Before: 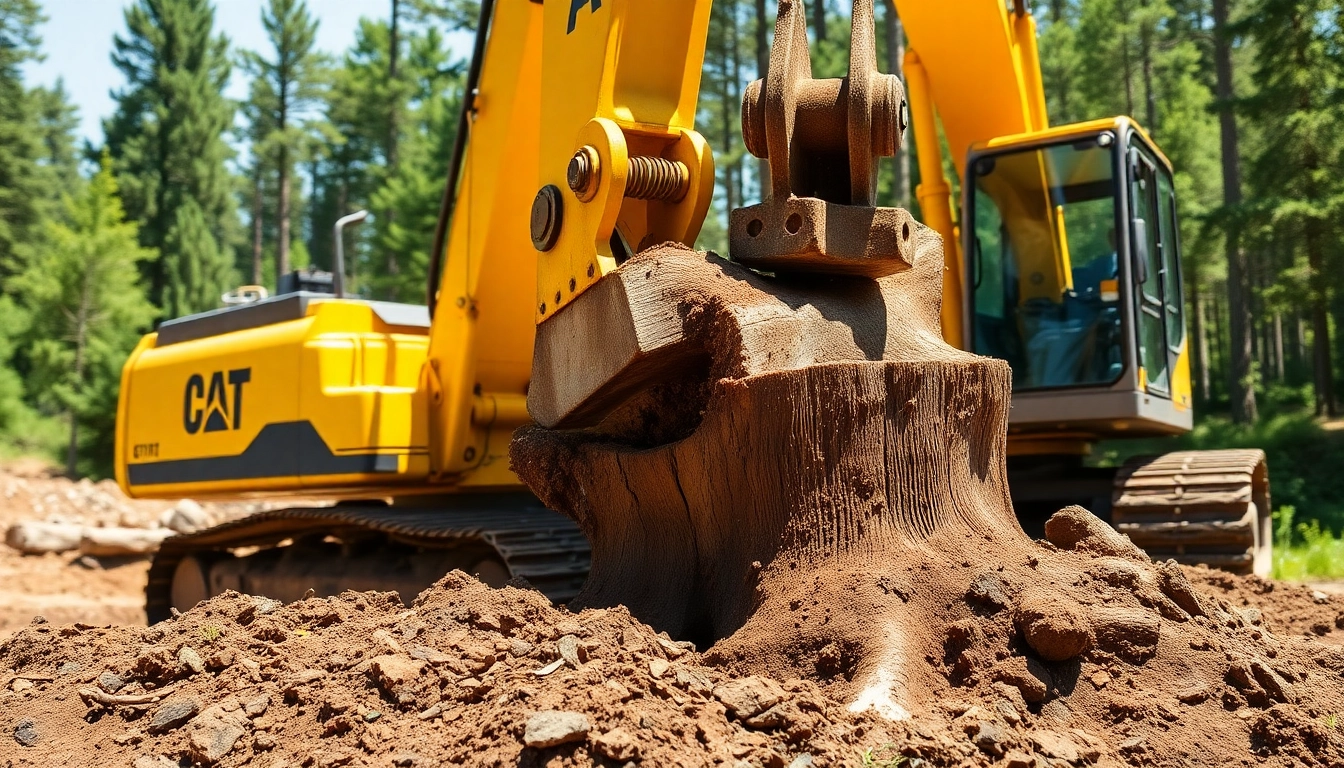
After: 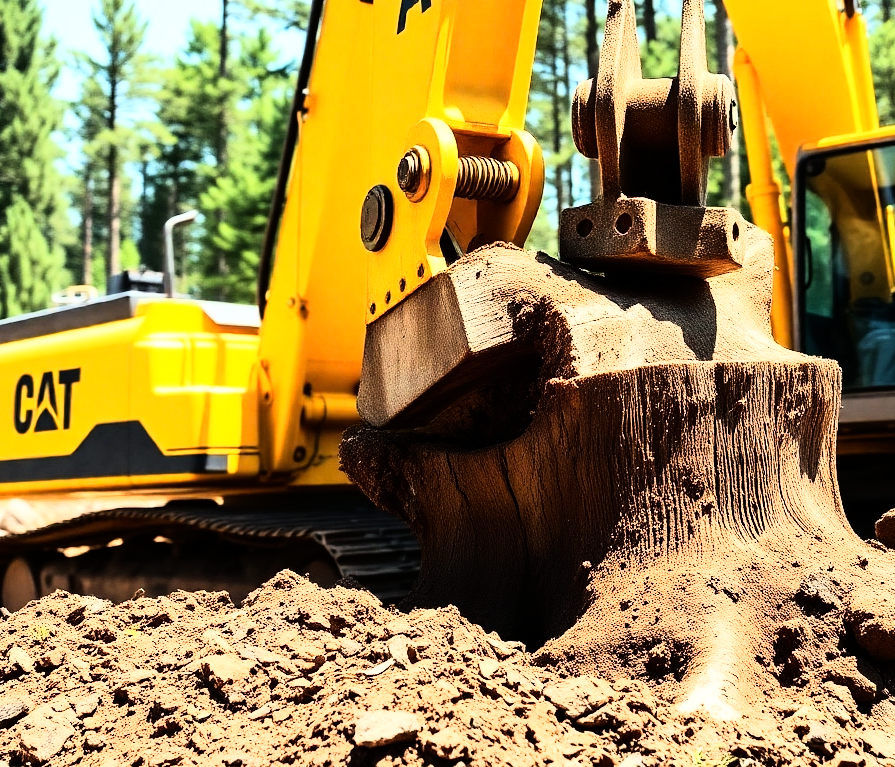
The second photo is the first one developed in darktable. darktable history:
rgb curve: curves: ch0 [(0, 0) (0.21, 0.15) (0.24, 0.21) (0.5, 0.75) (0.75, 0.96) (0.89, 0.99) (1, 1)]; ch1 [(0, 0.02) (0.21, 0.13) (0.25, 0.2) (0.5, 0.67) (0.75, 0.9) (0.89, 0.97) (1, 1)]; ch2 [(0, 0.02) (0.21, 0.13) (0.25, 0.2) (0.5, 0.67) (0.75, 0.9) (0.89, 0.97) (1, 1)], compensate middle gray true
crop and rotate: left 12.673%, right 20.66%
